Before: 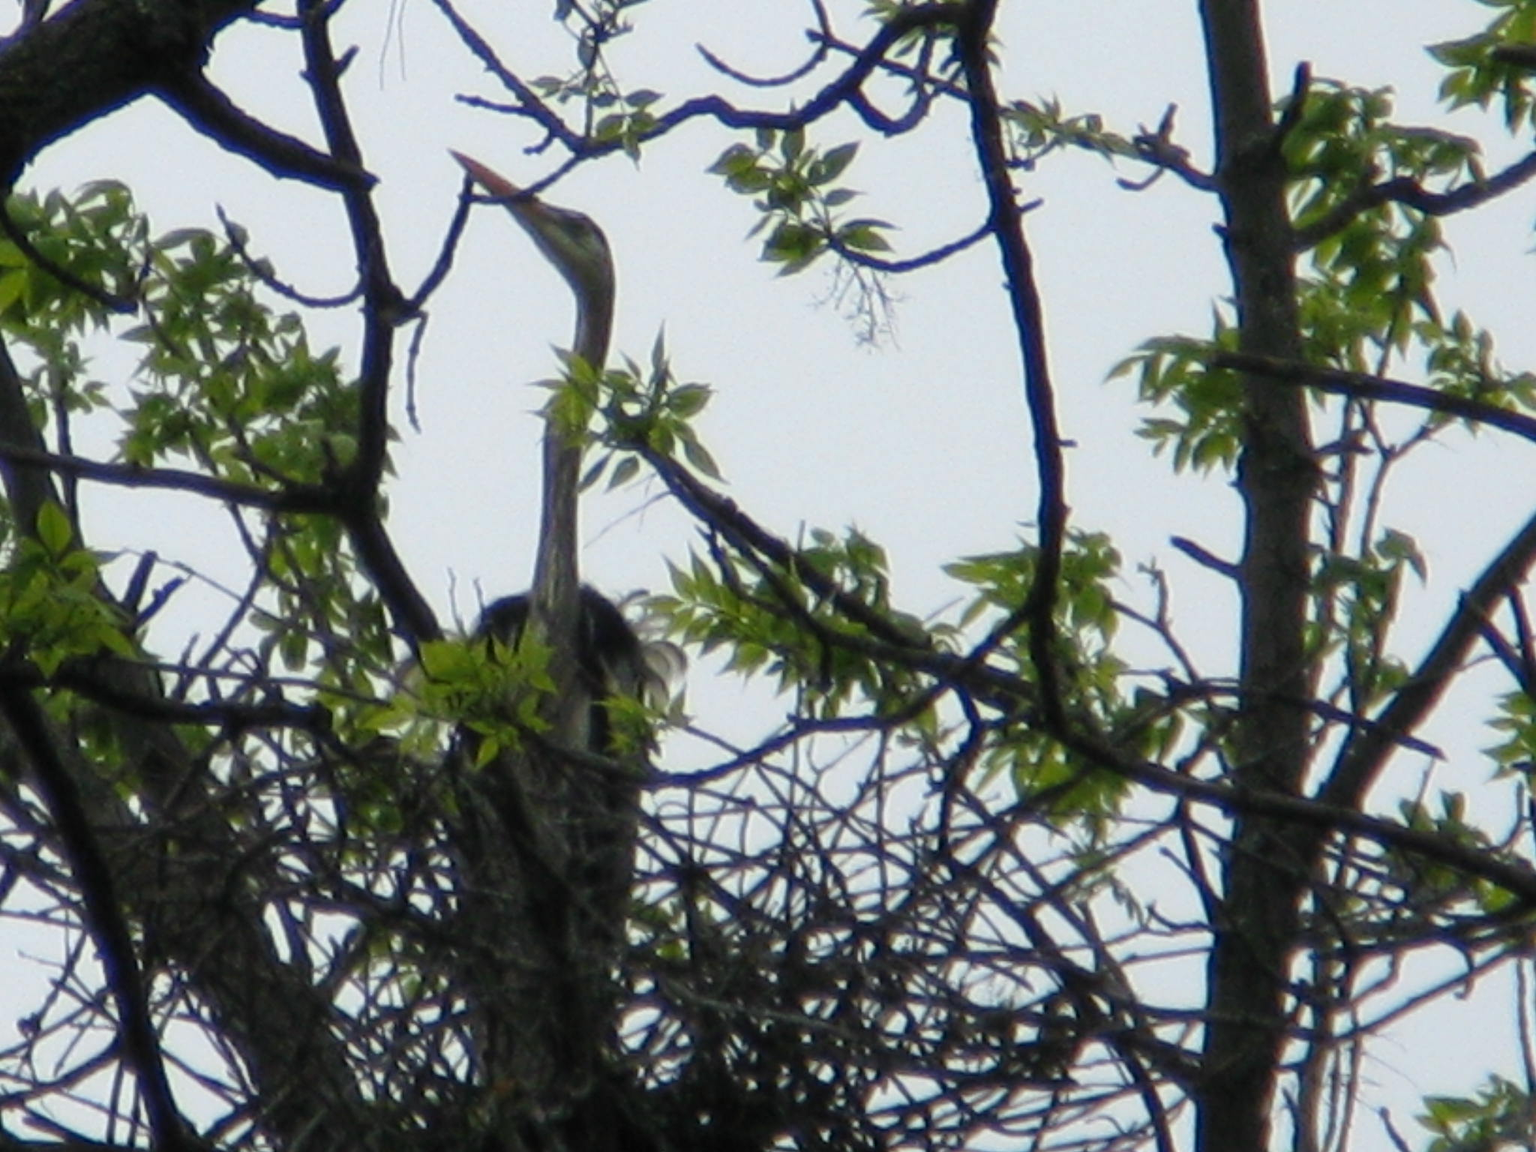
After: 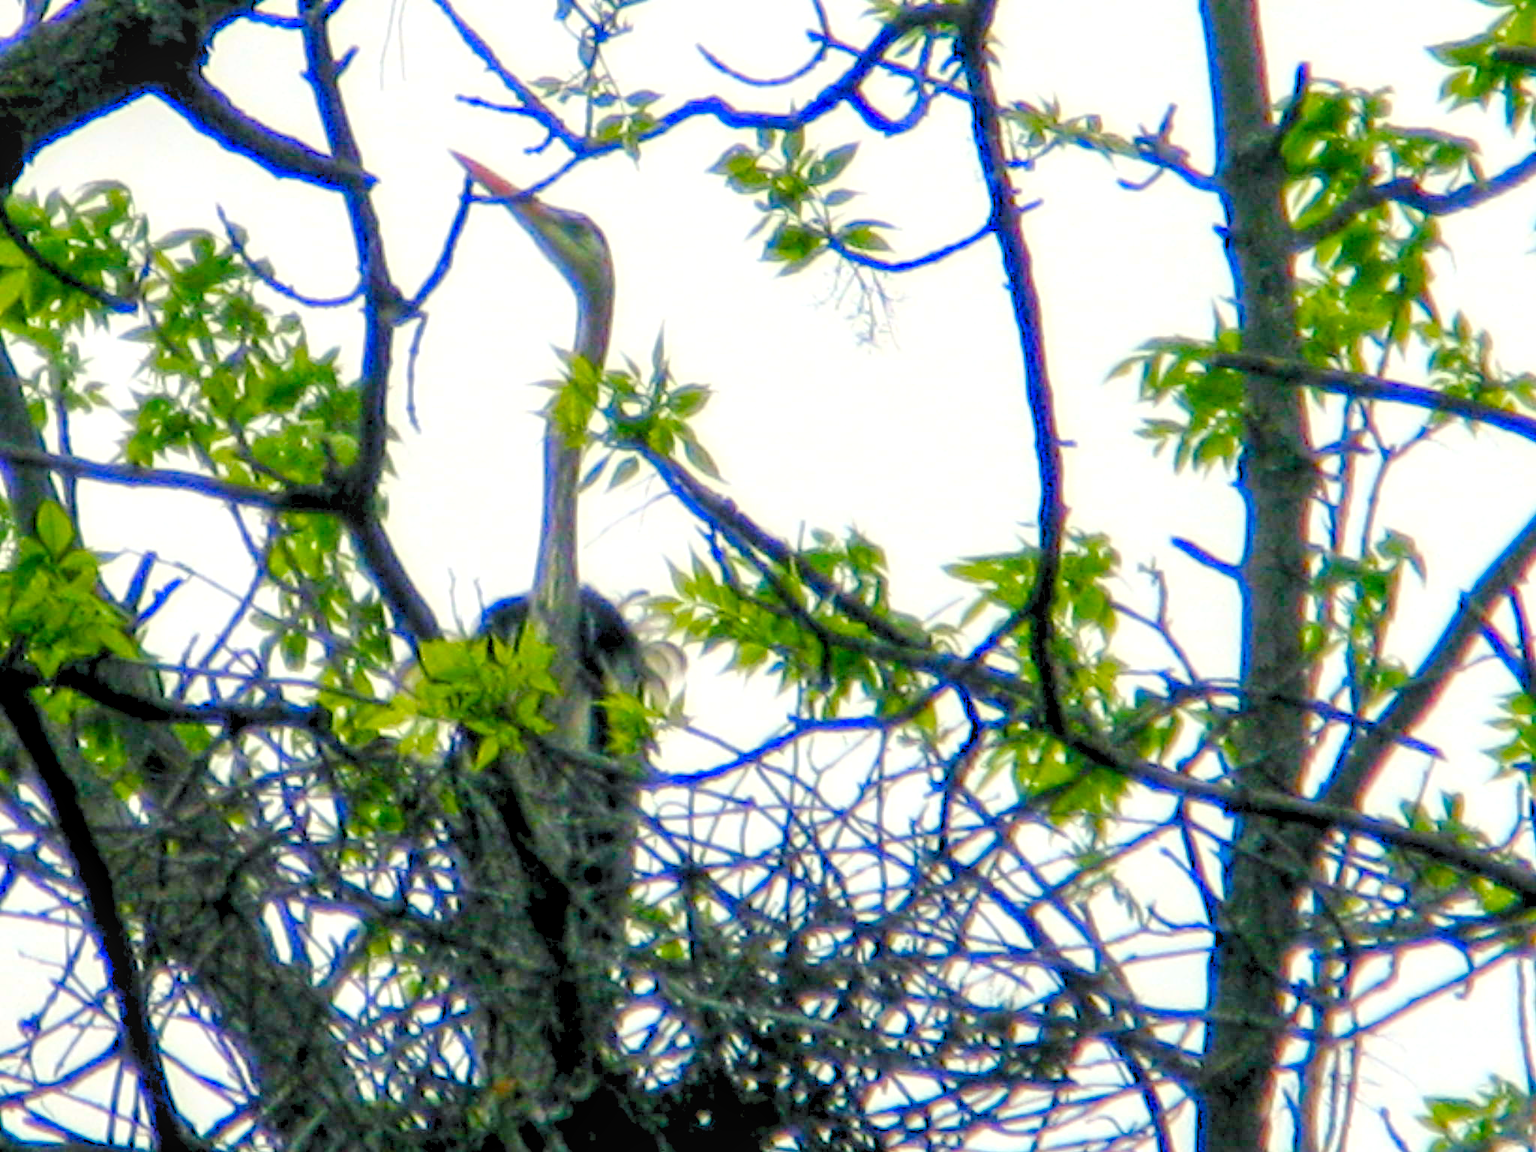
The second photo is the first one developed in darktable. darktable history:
exposure: black level correction 0.001, exposure 0.499 EV, compensate highlight preservation false
local contrast: on, module defaults
levels: white 99.98%, levels [0.072, 0.414, 0.976]
color balance rgb: shadows lift › chroma 2.05%, shadows lift › hue 216.6°, highlights gain › chroma 2.973%, highlights gain › hue 77.11°, perceptual saturation grading › global saturation 20%, perceptual saturation grading › highlights -25.545%, perceptual saturation grading › shadows 50.428%, global vibrance 34.843%
